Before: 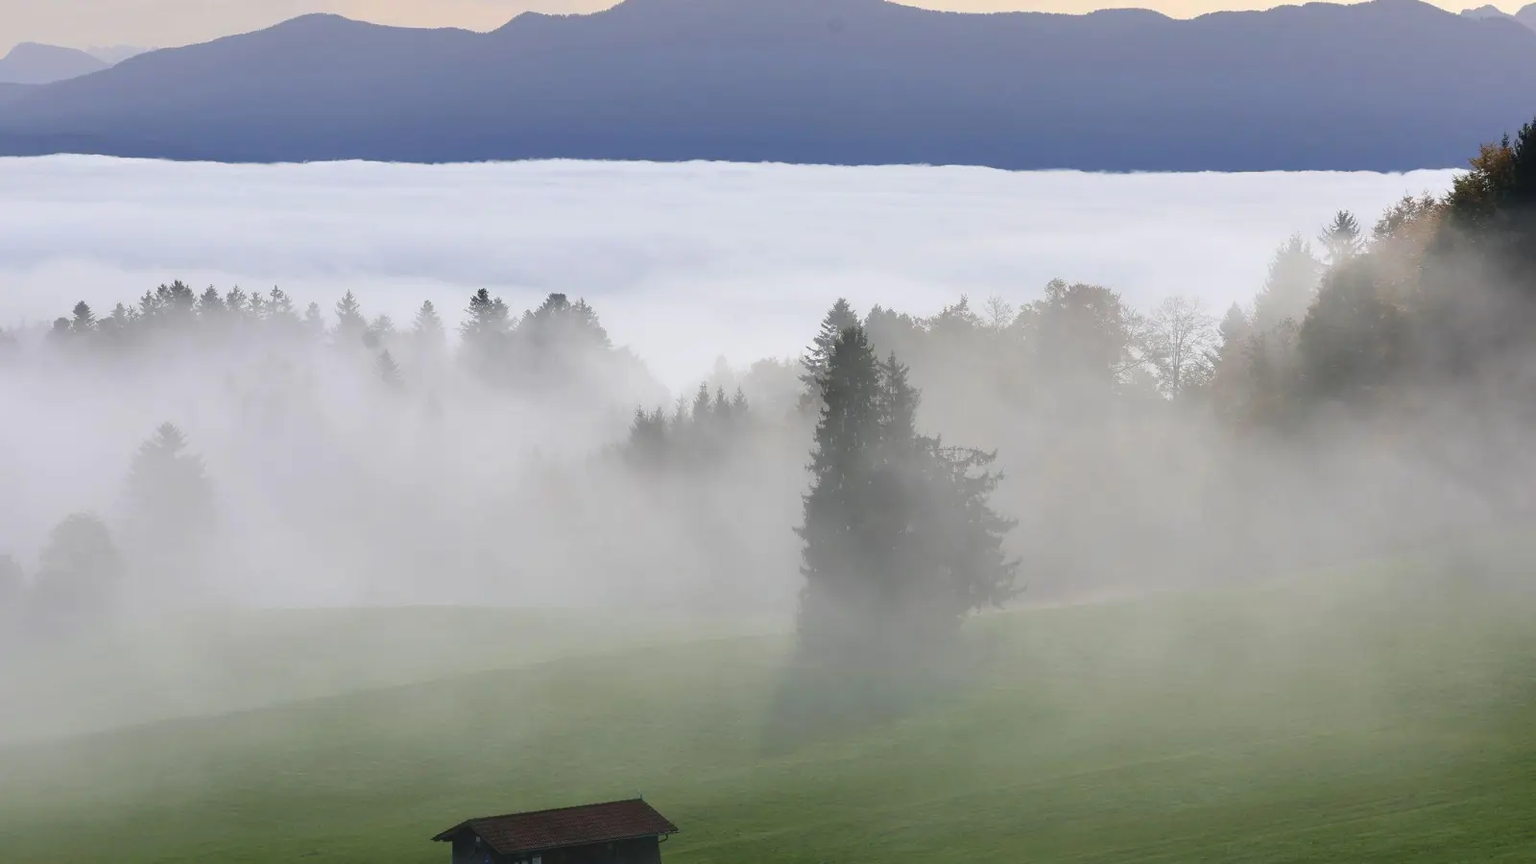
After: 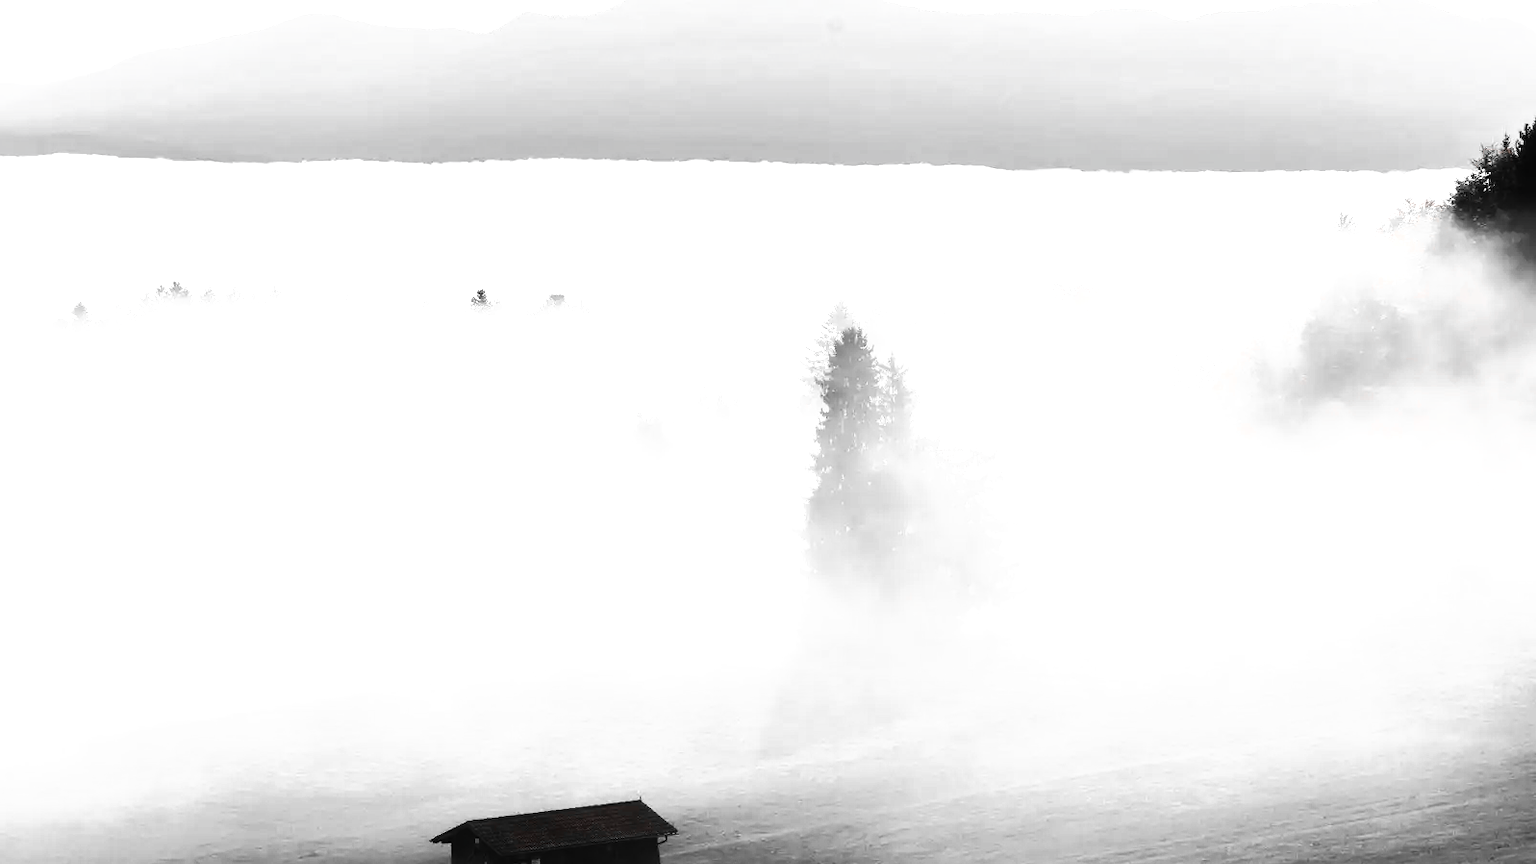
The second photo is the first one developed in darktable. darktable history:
tone curve: curves: ch0 [(0, 0) (0.003, 0.007) (0.011, 0.009) (0.025, 0.01) (0.044, 0.012) (0.069, 0.013) (0.1, 0.014) (0.136, 0.021) (0.177, 0.038) (0.224, 0.06) (0.277, 0.099) (0.335, 0.16) (0.399, 0.227) (0.468, 0.329) (0.543, 0.45) (0.623, 0.594) (0.709, 0.756) (0.801, 0.868) (0.898, 0.971) (1, 1)], color space Lab, independent channels, preserve colors none
crop: left 0.16%
tone equalizer: -8 EV 0.001 EV, -7 EV -0.003 EV, -6 EV 0.003 EV, -5 EV -0.066 EV, -4 EV -0.117 EV, -3 EV -0.18 EV, -2 EV 0.237 EV, -1 EV 0.703 EV, +0 EV 0.485 EV
color zones: curves: ch1 [(0, 0.006) (0.094, 0.285) (0.171, 0.001) (0.429, 0.001) (0.571, 0.003) (0.714, 0.004) (0.857, 0.004) (1, 0.006)]
exposure: exposure 1.16 EV, compensate highlight preservation false
